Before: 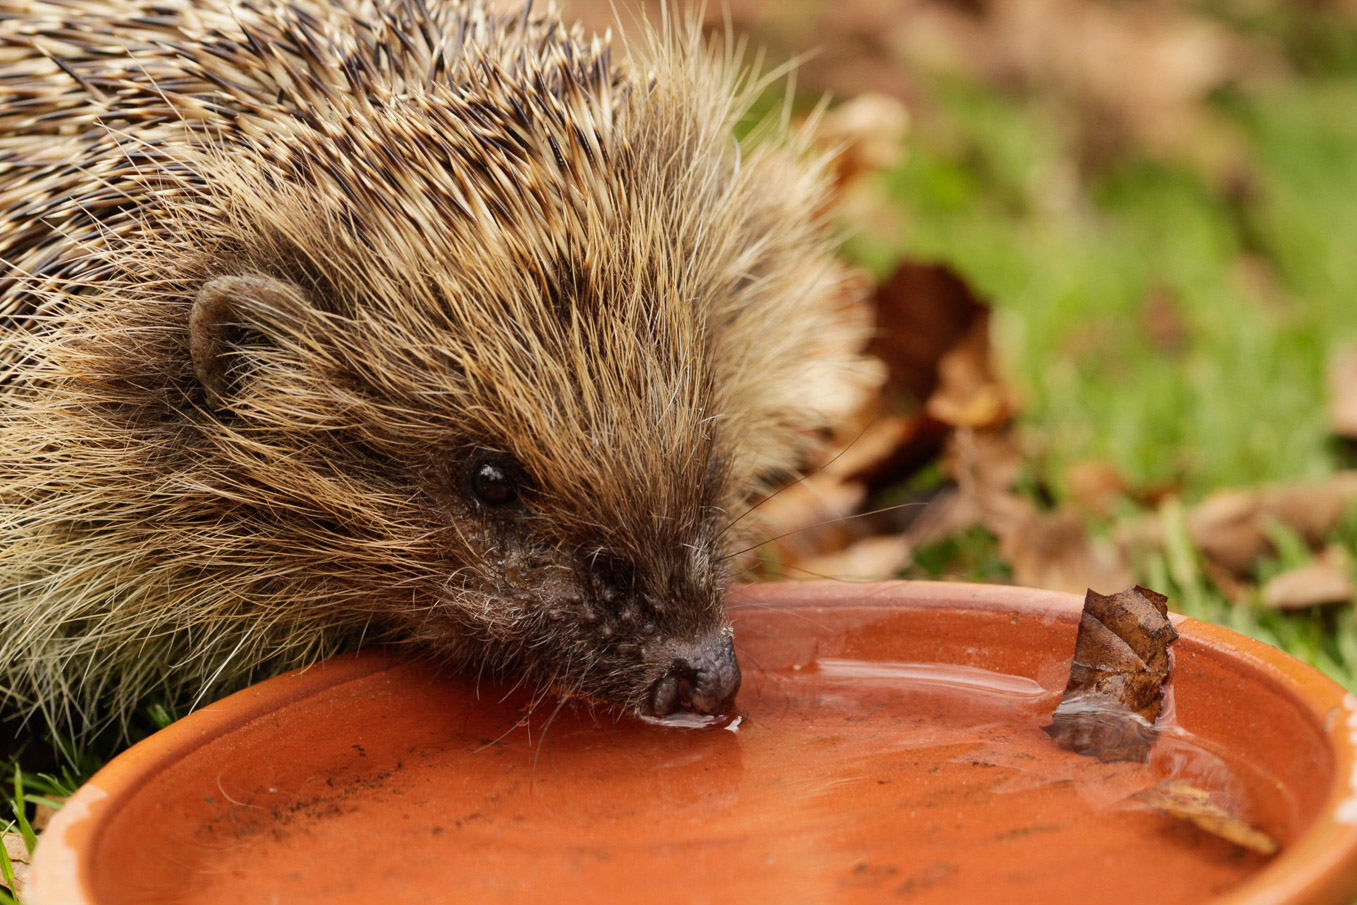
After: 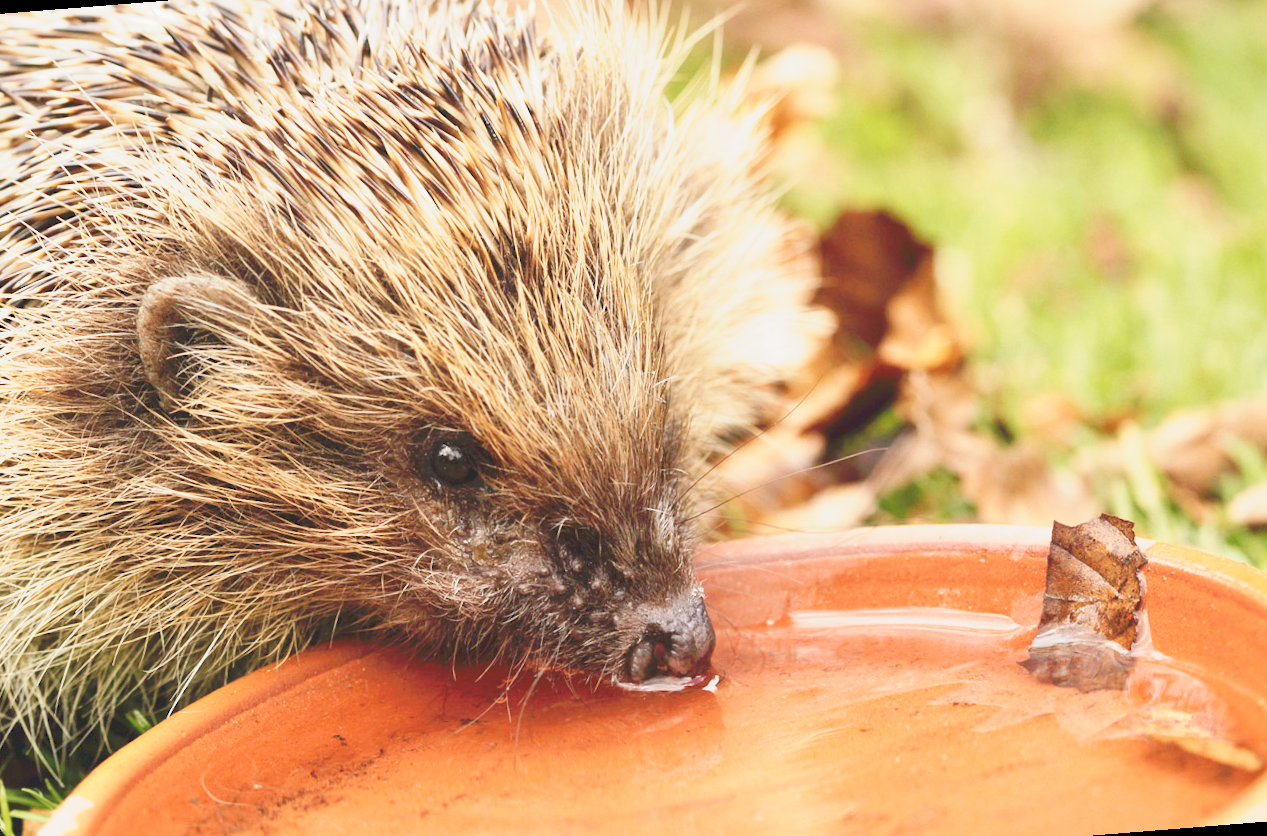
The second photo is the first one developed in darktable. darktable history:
rotate and perspective: rotation -4.57°, crop left 0.054, crop right 0.944, crop top 0.087, crop bottom 0.914
tone curve: curves: ch0 [(0, 0) (0.003, 0.195) (0.011, 0.161) (0.025, 0.21) (0.044, 0.24) (0.069, 0.254) (0.1, 0.283) (0.136, 0.347) (0.177, 0.412) (0.224, 0.455) (0.277, 0.531) (0.335, 0.606) (0.399, 0.679) (0.468, 0.748) (0.543, 0.814) (0.623, 0.876) (0.709, 0.927) (0.801, 0.949) (0.898, 0.962) (1, 1)], preserve colors none
